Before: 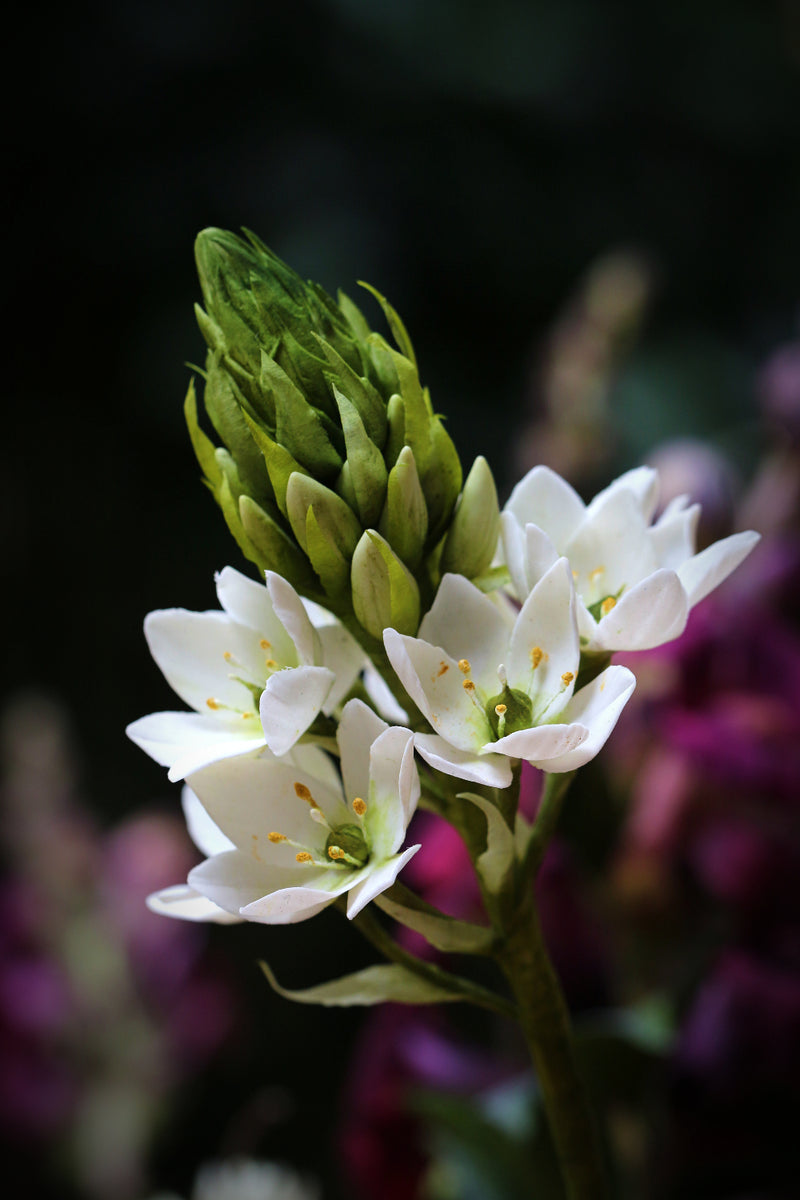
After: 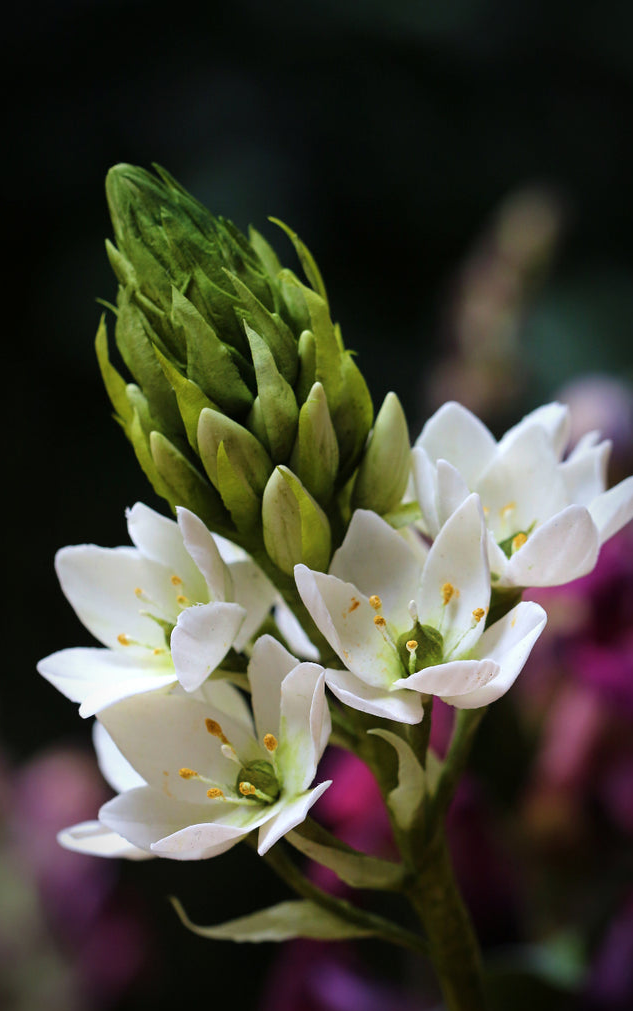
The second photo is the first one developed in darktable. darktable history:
crop: left 11.225%, top 5.381%, right 9.565%, bottom 10.314%
white balance: red 1, blue 1
